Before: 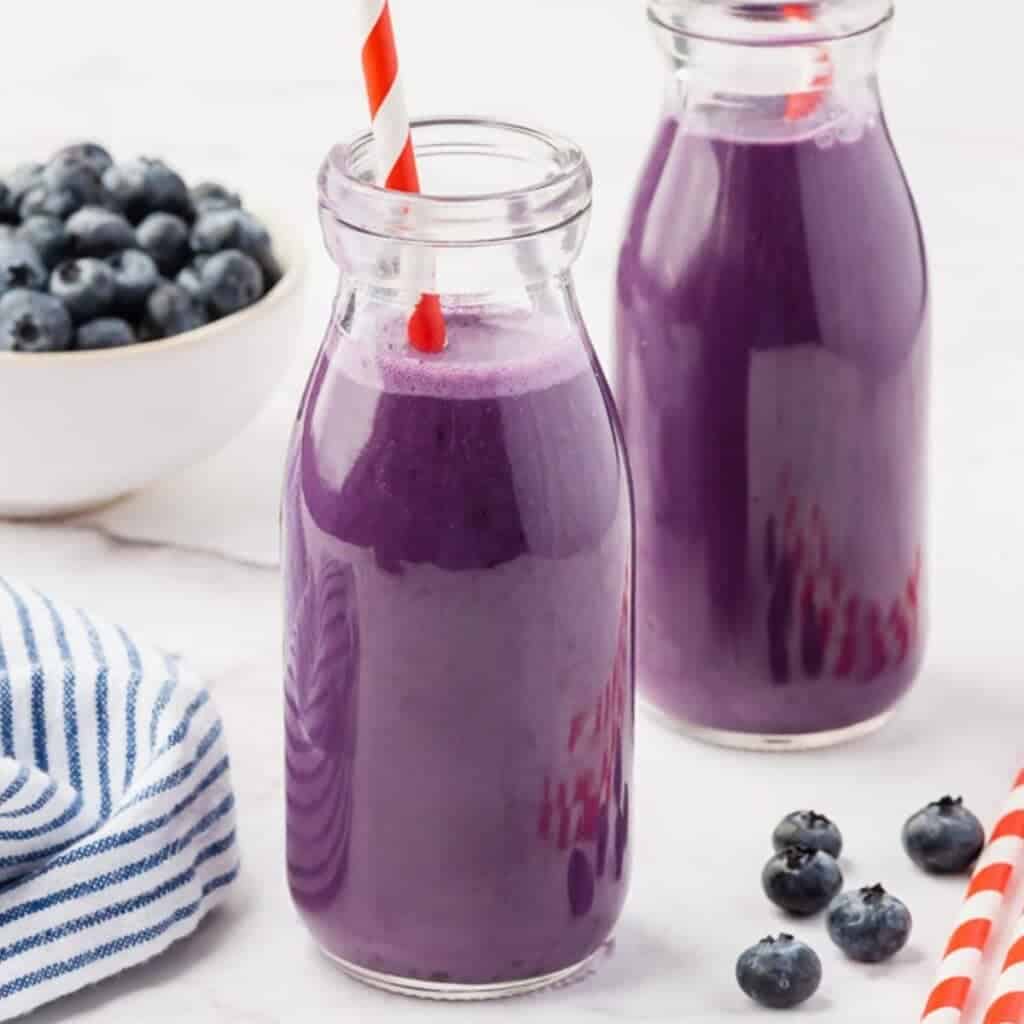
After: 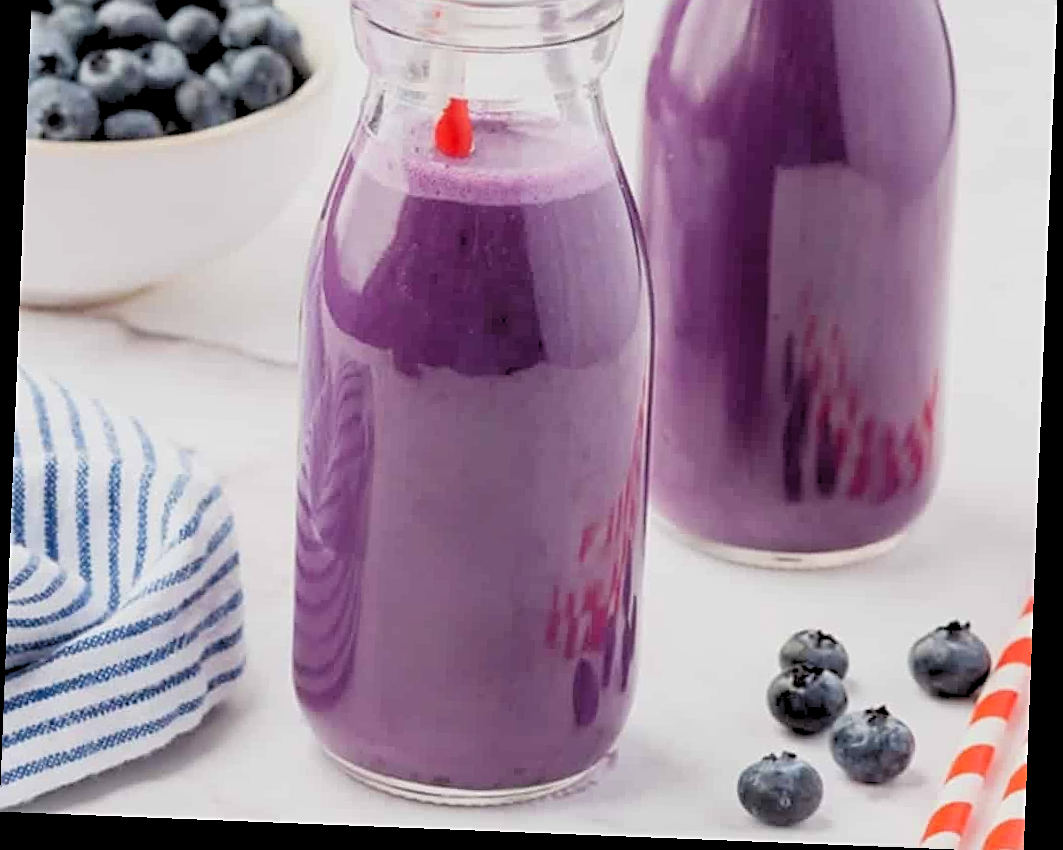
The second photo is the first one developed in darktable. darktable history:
crop and rotate: top 19.998%
sharpen: on, module defaults
rotate and perspective: rotation 2.27°, automatic cropping off
rgb levels: preserve colors sum RGB, levels [[0.038, 0.433, 0.934], [0, 0.5, 1], [0, 0.5, 1]]
